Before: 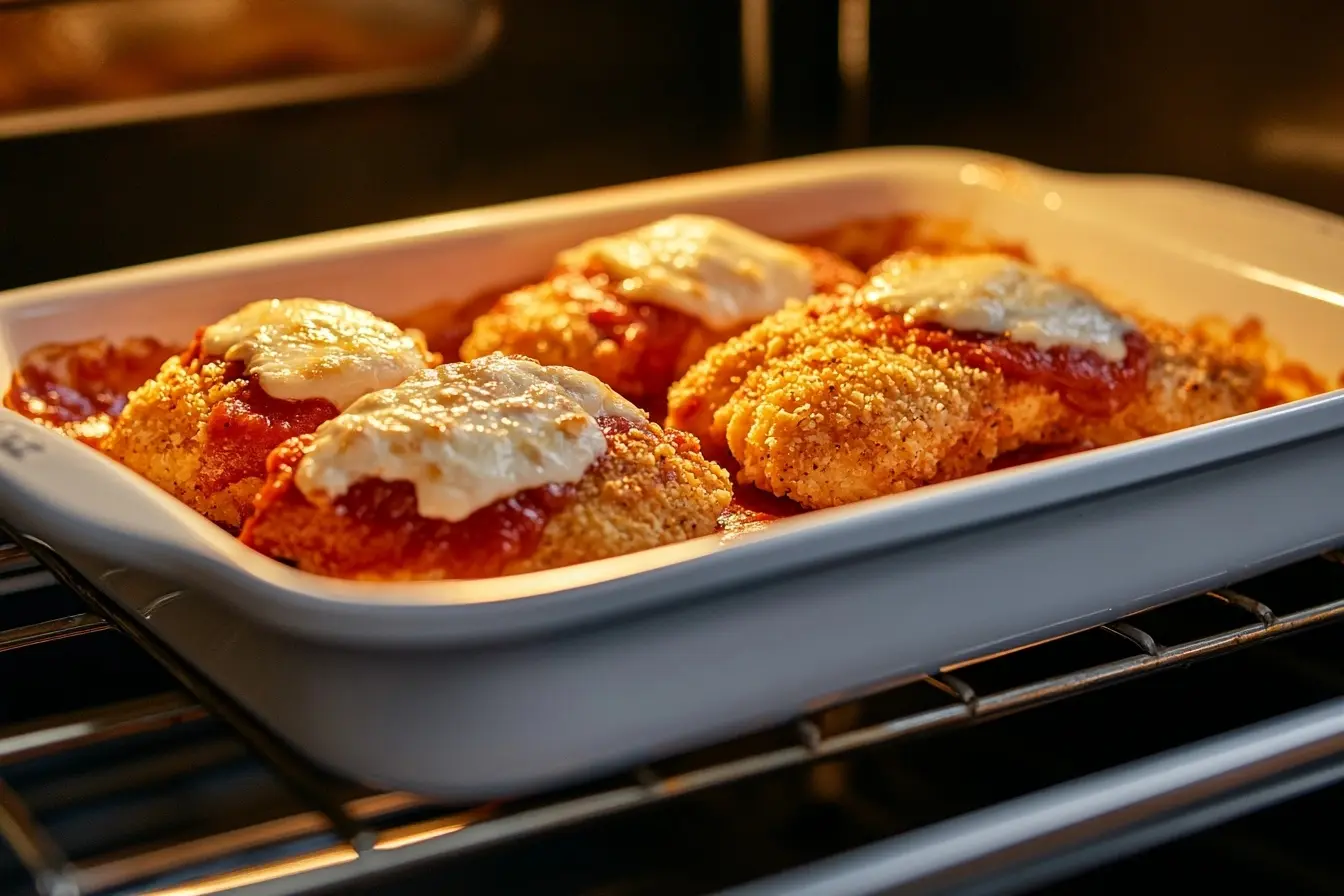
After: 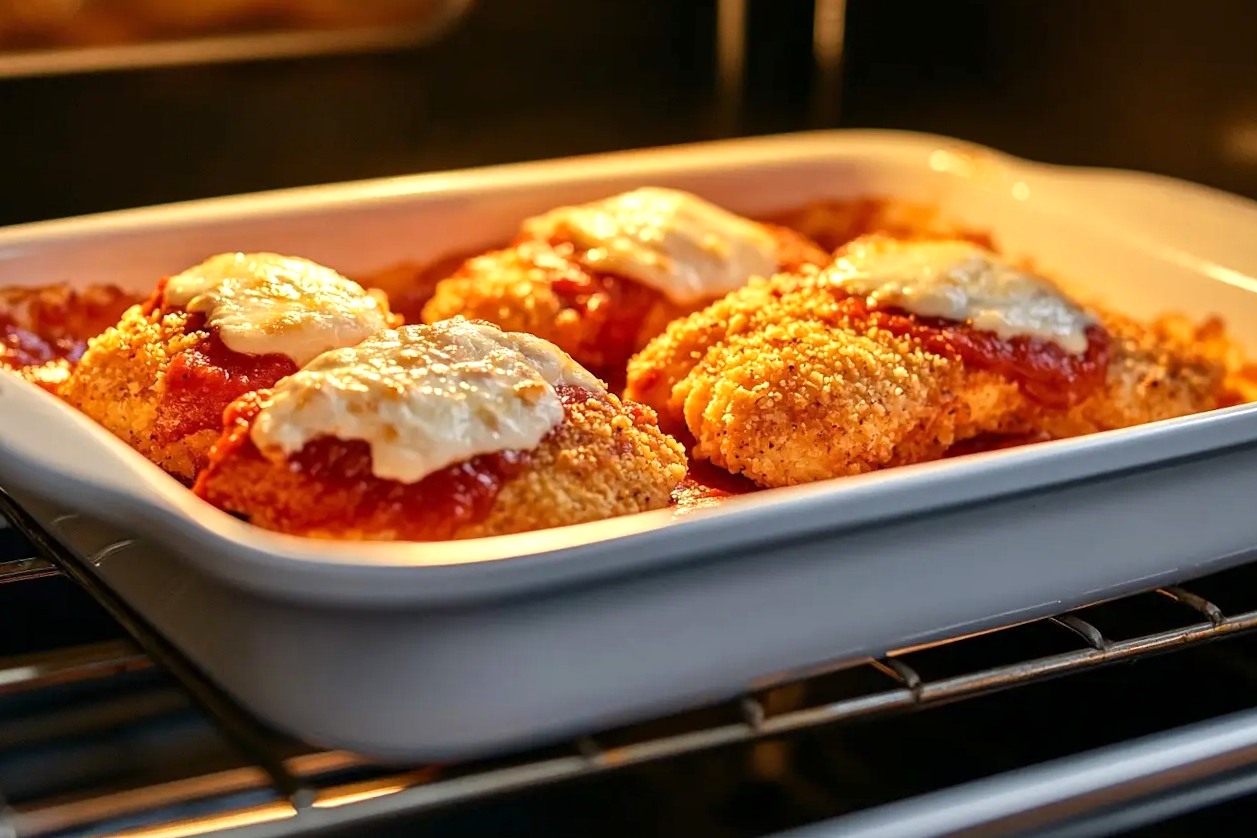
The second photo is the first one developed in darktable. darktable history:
crop and rotate: angle -2.68°
exposure: exposure 0.362 EV, compensate exposure bias true, compensate highlight preservation false
